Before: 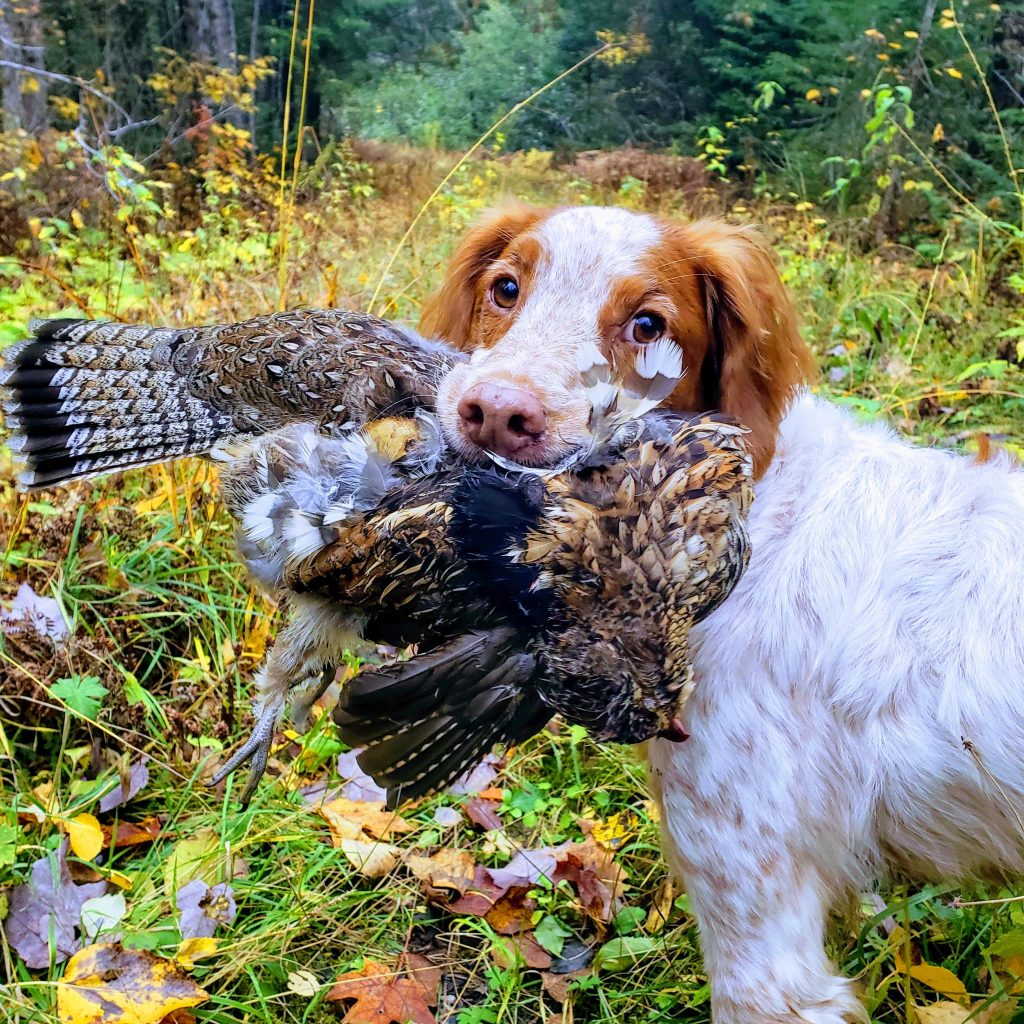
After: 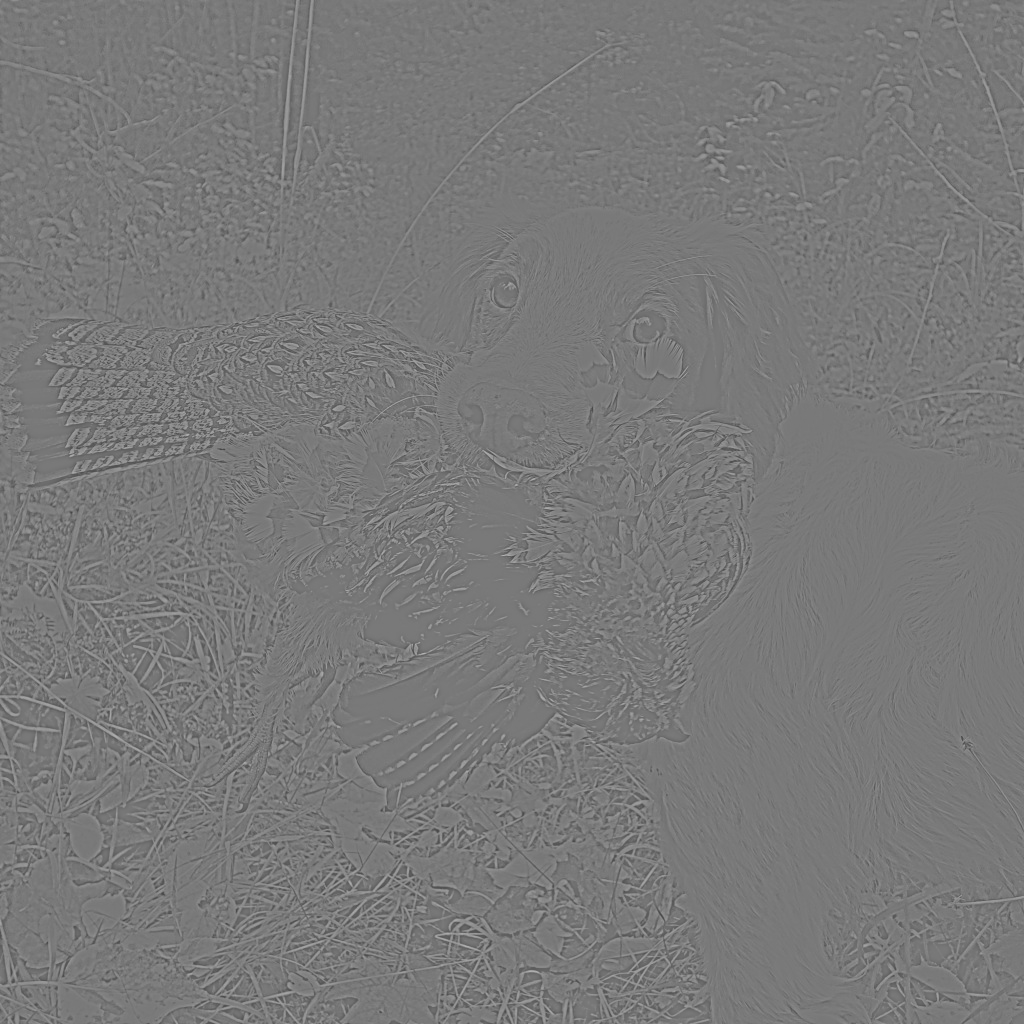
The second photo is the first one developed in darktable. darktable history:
highpass: sharpness 9.84%, contrast boost 9.94%
levels: levels [0, 0.492, 0.984]
